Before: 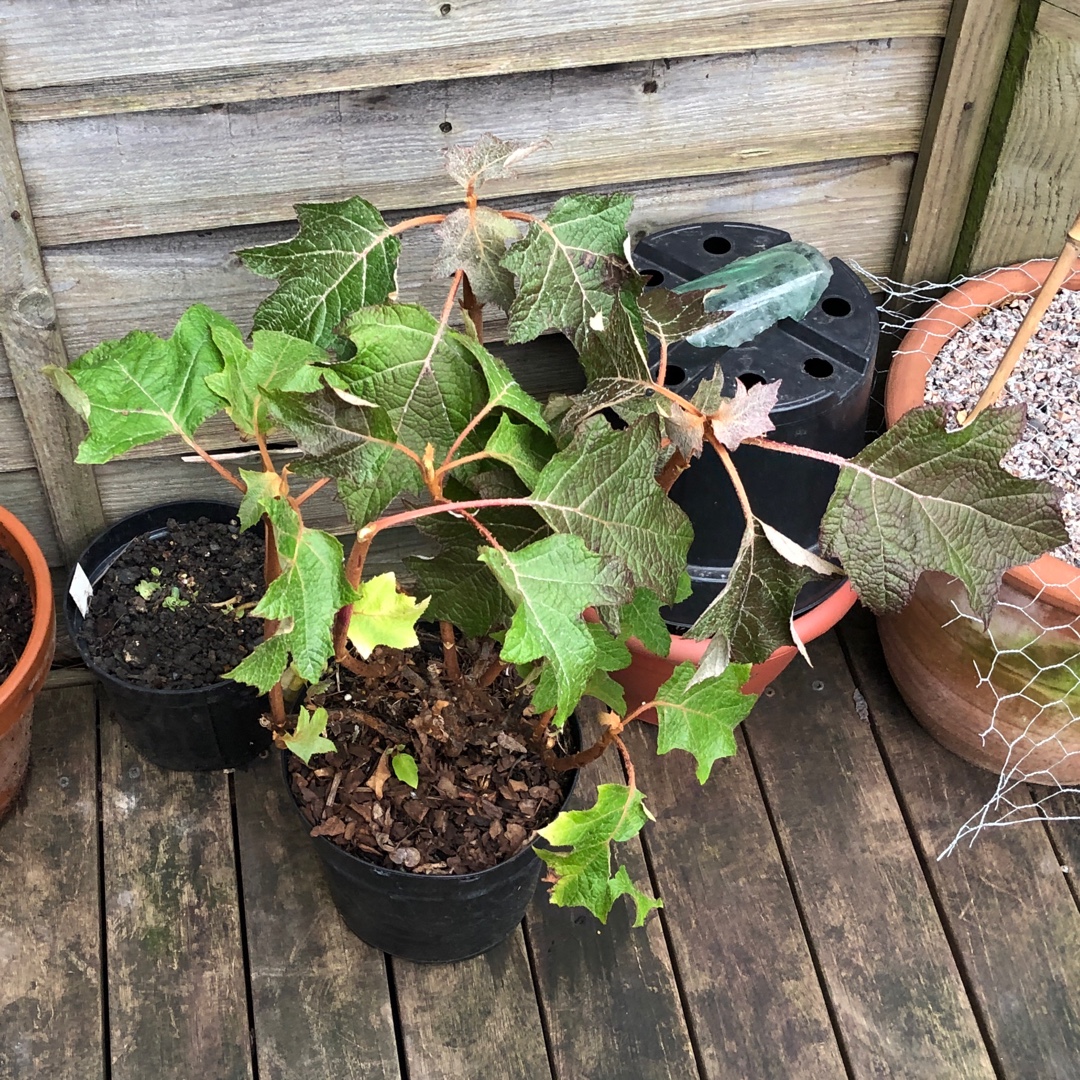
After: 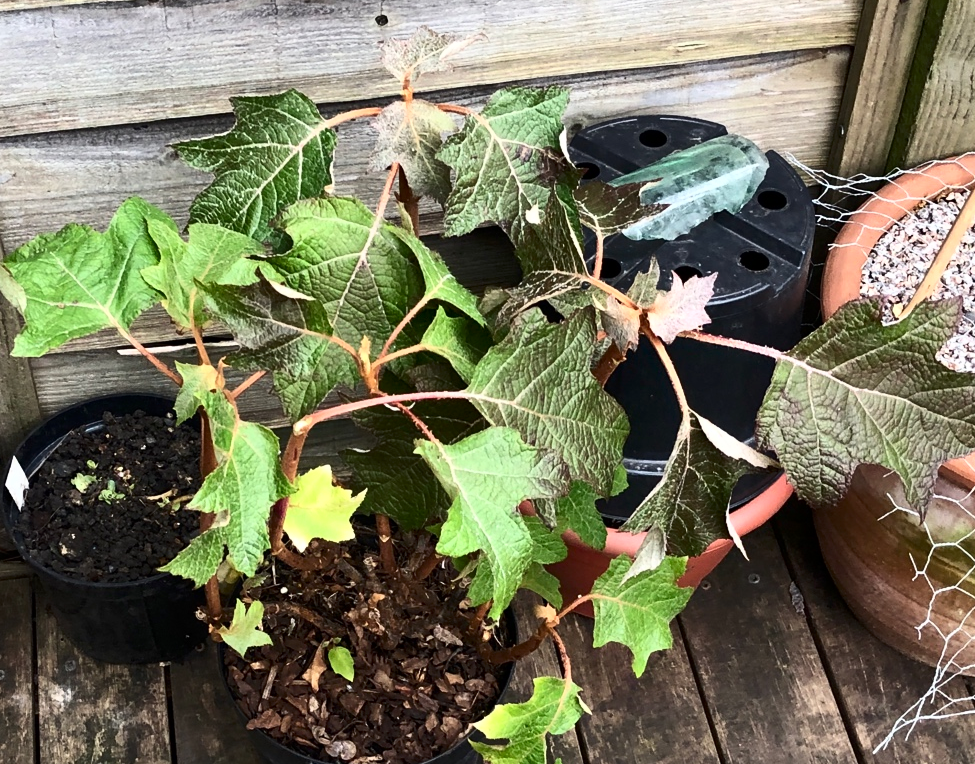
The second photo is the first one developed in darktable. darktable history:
crop: left 5.933%, top 9.952%, right 3.724%, bottom 19.272%
tone curve: curves: ch0 [(0, 0) (0.004, 0.001) (0.133, 0.078) (0.325, 0.241) (0.832, 0.917) (1, 1)], color space Lab, independent channels, preserve colors none
